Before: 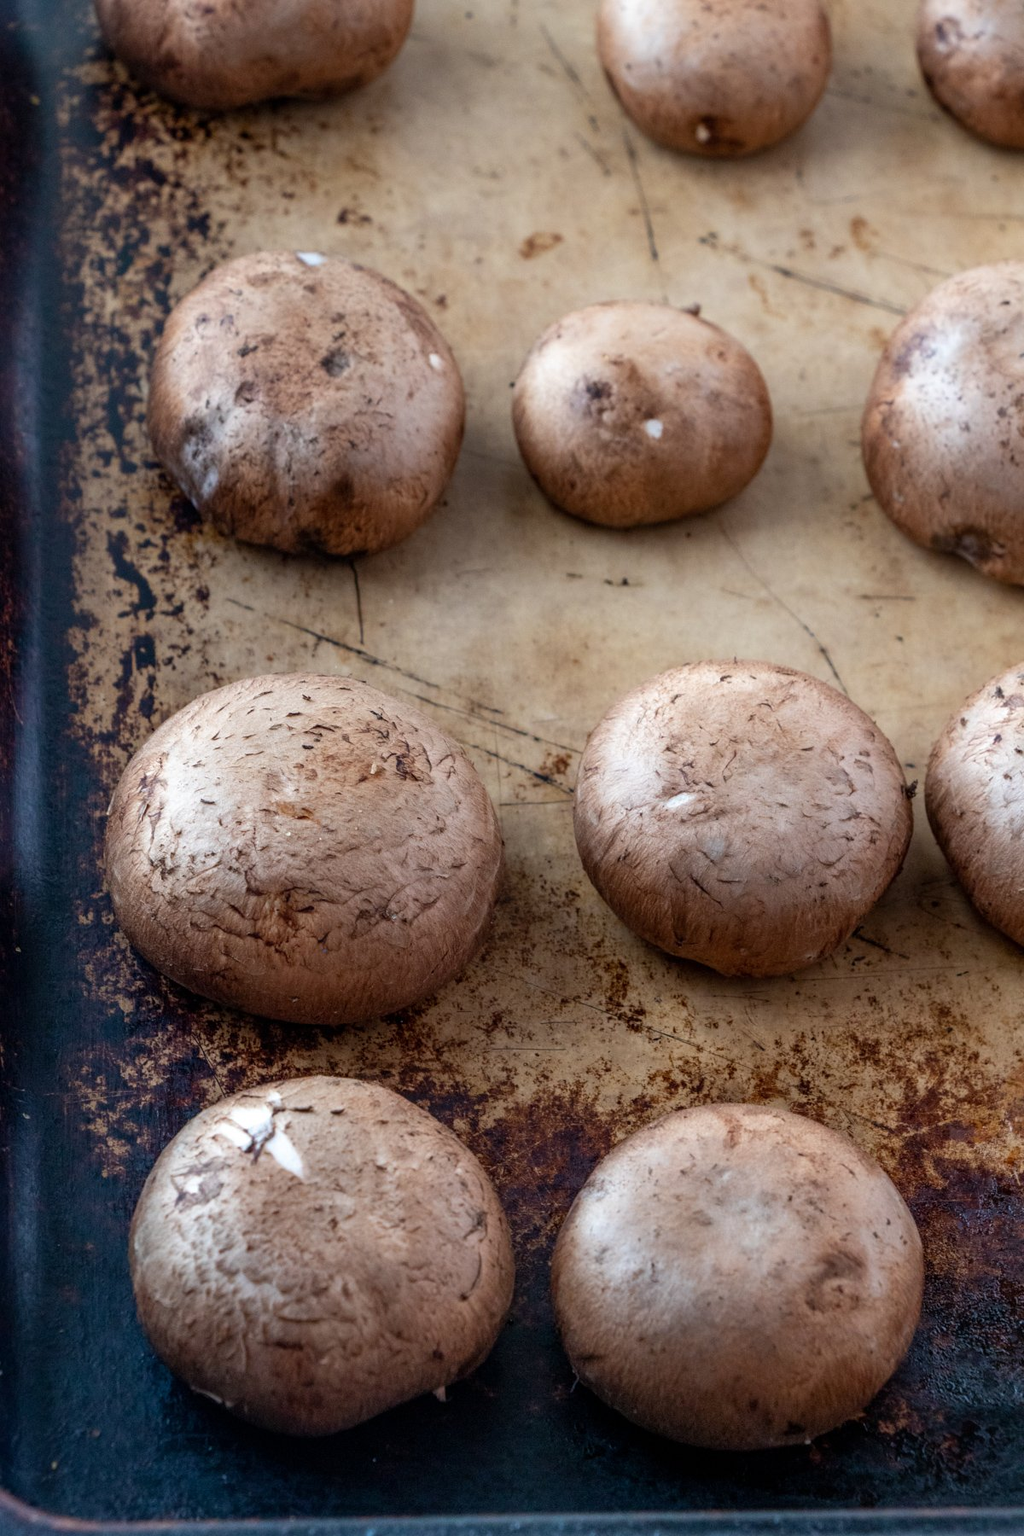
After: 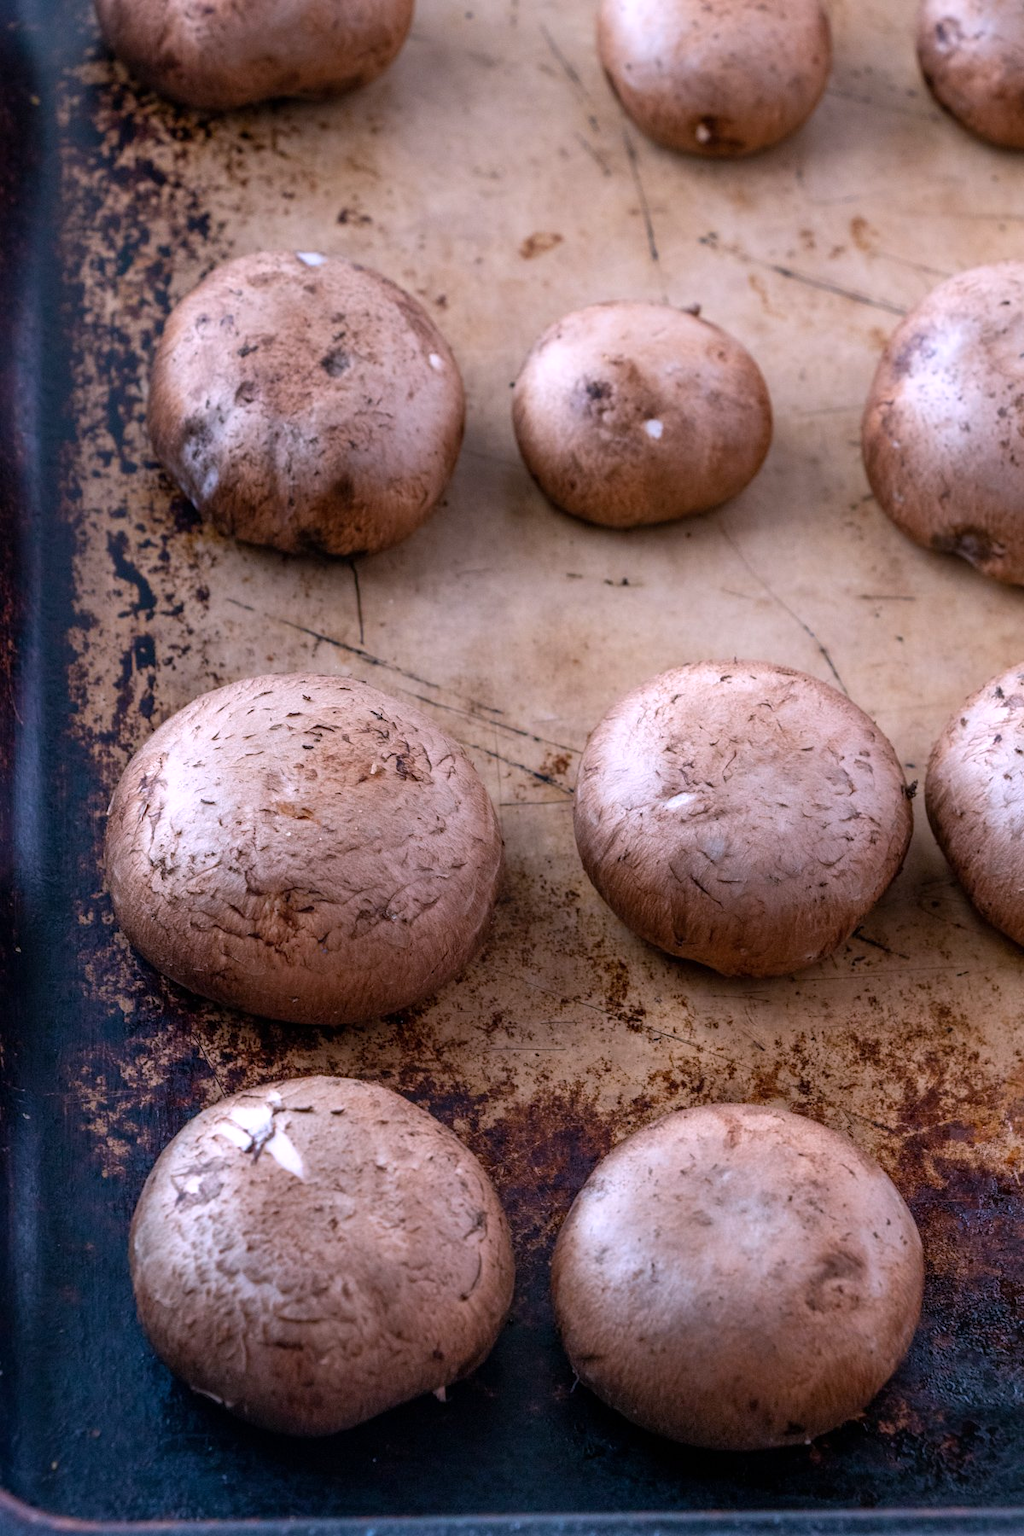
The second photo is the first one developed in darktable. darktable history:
white balance: red 1.066, blue 1.119
color balance rgb: on, module defaults
